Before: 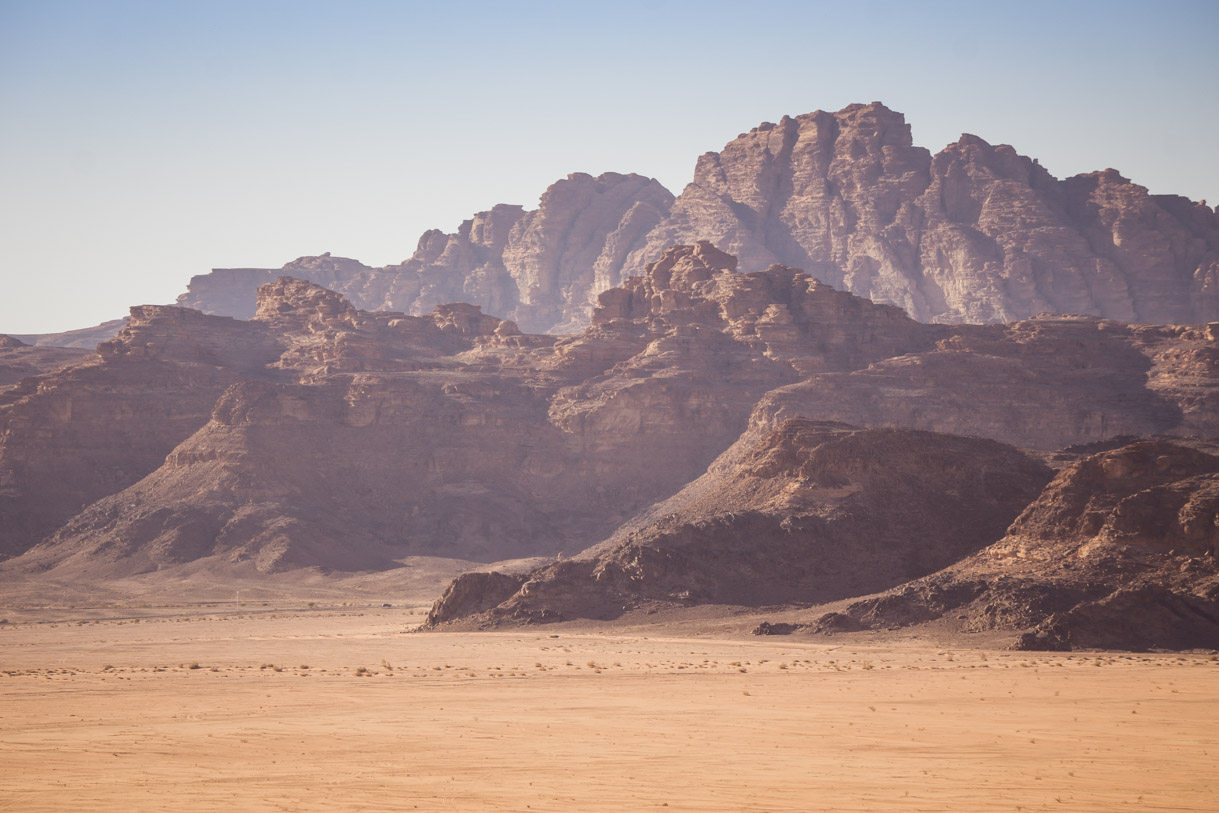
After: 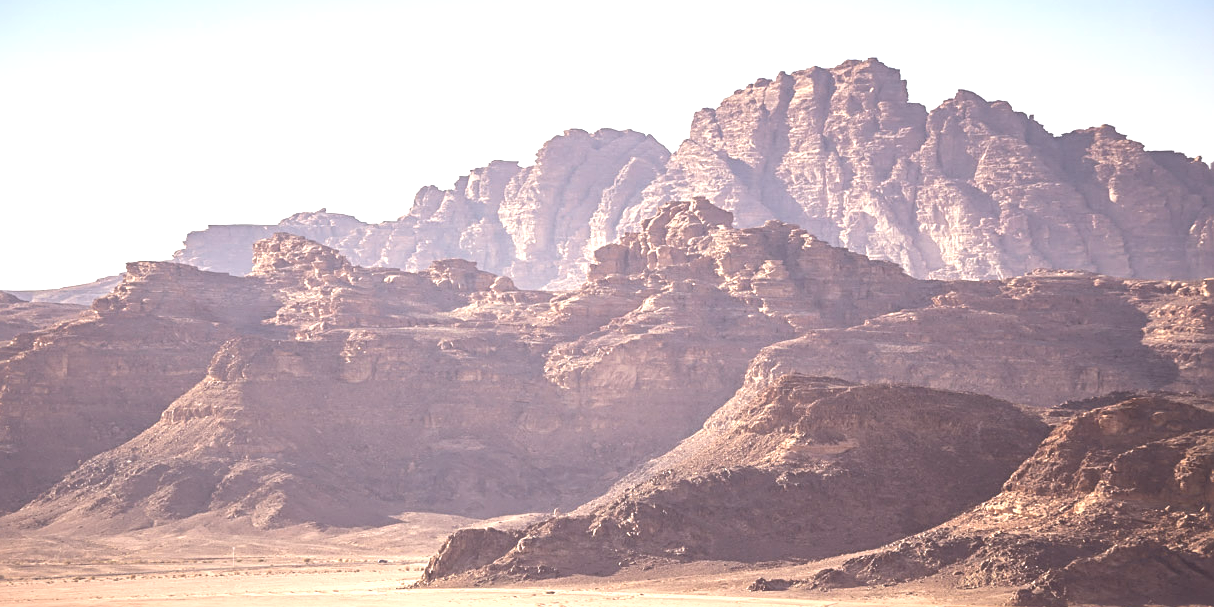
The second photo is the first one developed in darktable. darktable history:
exposure: black level correction 0, exposure 1 EV, compensate exposure bias true, compensate highlight preservation false
crop: left 0.387%, top 5.469%, bottom 19.809%
sharpen: radius 2.531, amount 0.628
soften: size 10%, saturation 50%, brightness 0.2 EV, mix 10%
